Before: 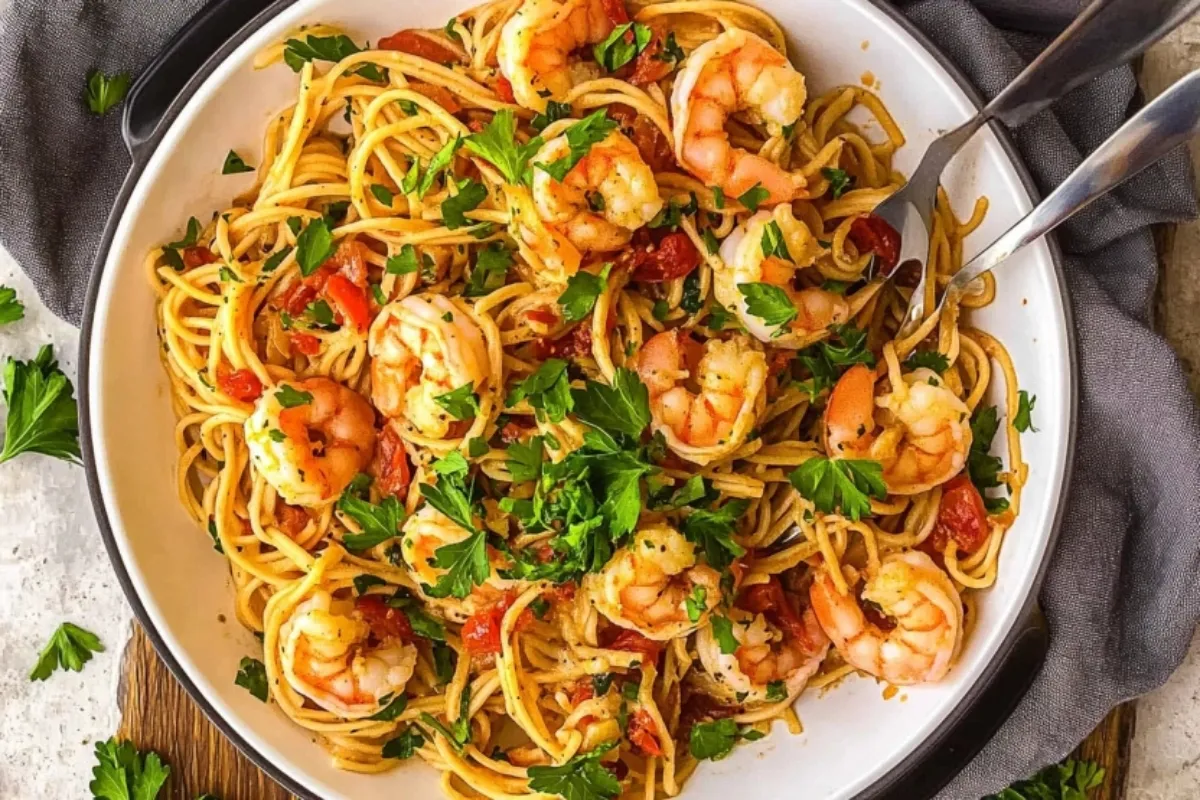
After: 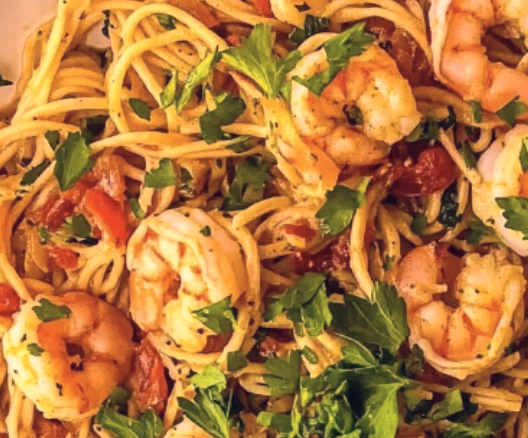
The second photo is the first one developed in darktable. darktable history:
color correction: highlights a* 19.59, highlights b* 27.49, shadows a* 3.46, shadows b* -17.28, saturation 0.73
crop: left 20.248%, top 10.86%, right 35.675%, bottom 34.321%
